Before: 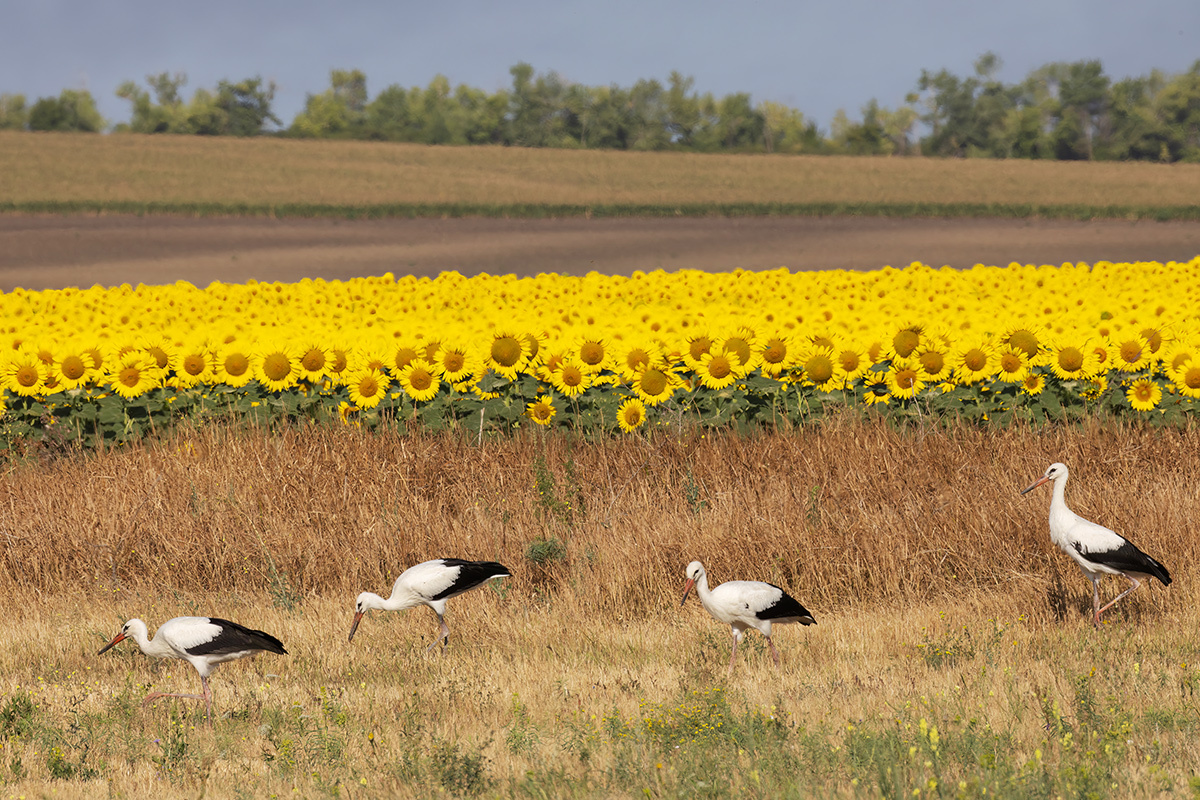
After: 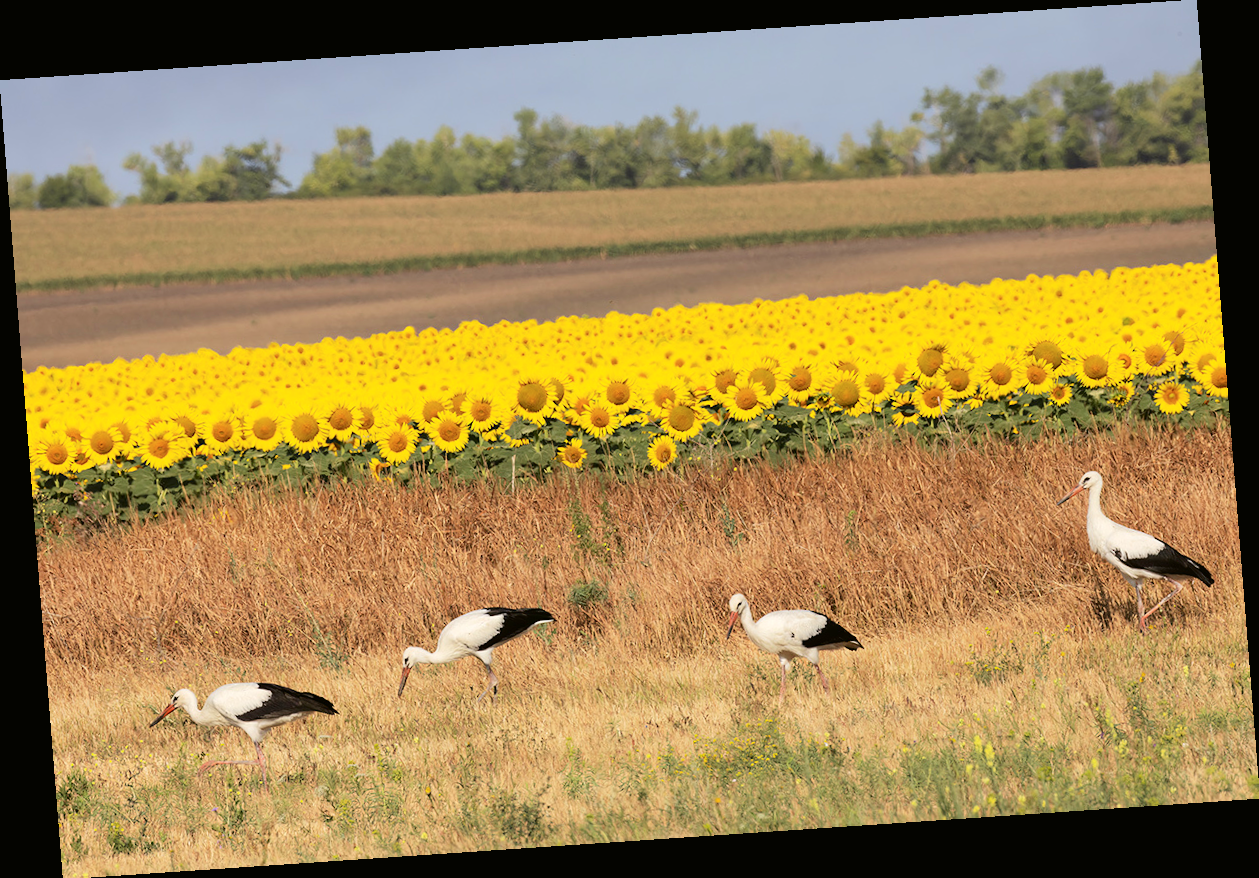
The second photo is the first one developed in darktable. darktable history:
rotate and perspective: rotation -4.2°, shear 0.006, automatic cropping off
tone curve: curves: ch0 [(0, 0.01) (0.052, 0.045) (0.136, 0.133) (0.29, 0.332) (0.453, 0.531) (0.676, 0.751) (0.89, 0.919) (1, 1)]; ch1 [(0, 0) (0.094, 0.081) (0.285, 0.299) (0.385, 0.403) (0.446, 0.443) (0.502, 0.5) (0.544, 0.552) (0.589, 0.612) (0.722, 0.728) (1, 1)]; ch2 [(0, 0) (0.257, 0.217) (0.43, 0.421) (0.498, 0.507) (0.531, 0.544) (0.56, 0.579) (0.625, 0.642) (1, 1)], color space Lab, independent channels, preserve colors none
